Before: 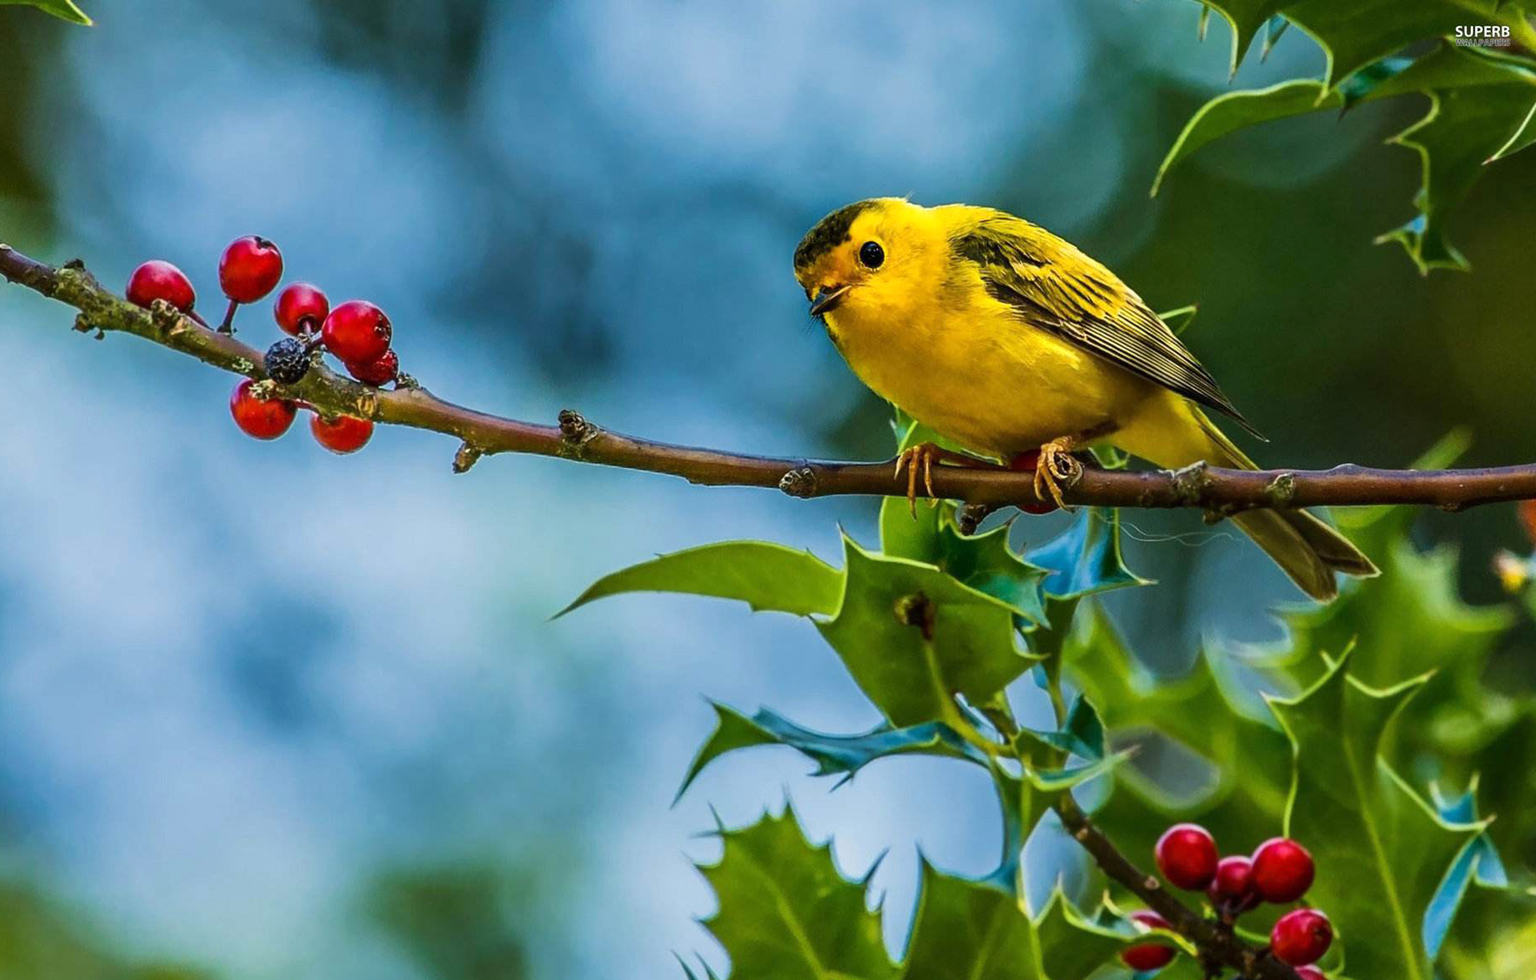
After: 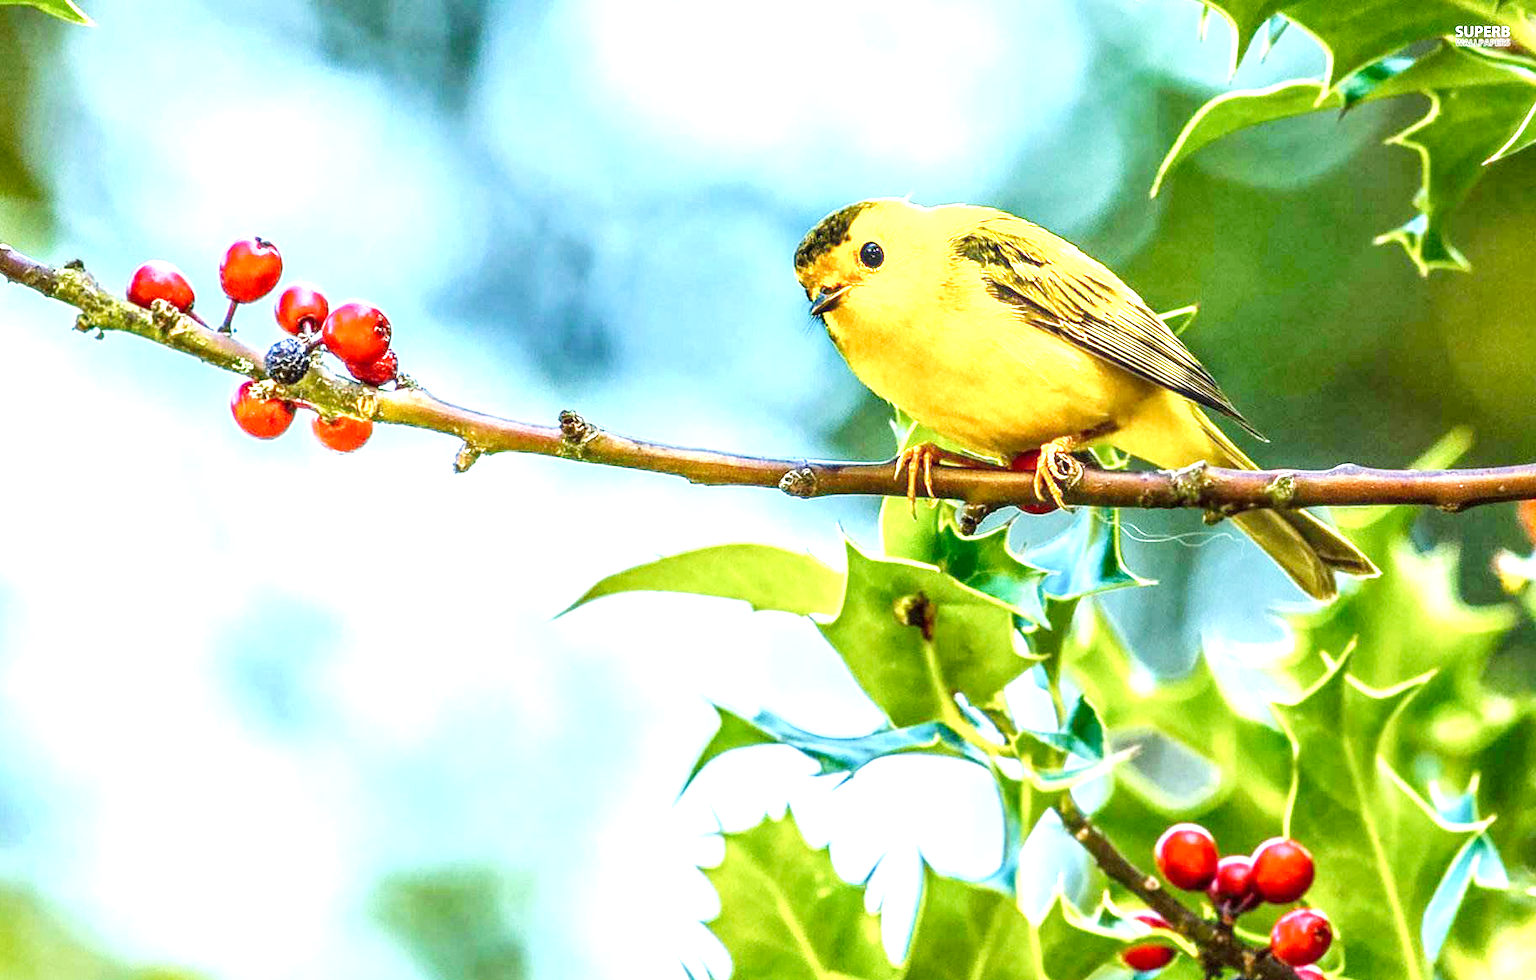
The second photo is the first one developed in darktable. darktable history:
local contrast: on, module defaults
tone curve: curves: ch0 [(0, 0) (0.004, 0.001) (0.133, 0.112) (0.325, 0.362) (0.832, 0.893) (1, 1)], preserve colors none
exposure: black level correction 0, exposure 2.114 EV, compensate exposure bias true, compensate highlight preservation false
tone equalizer: edges refinement/feathering 500, mask exposure compensation -1.57 EV, preserve details no
